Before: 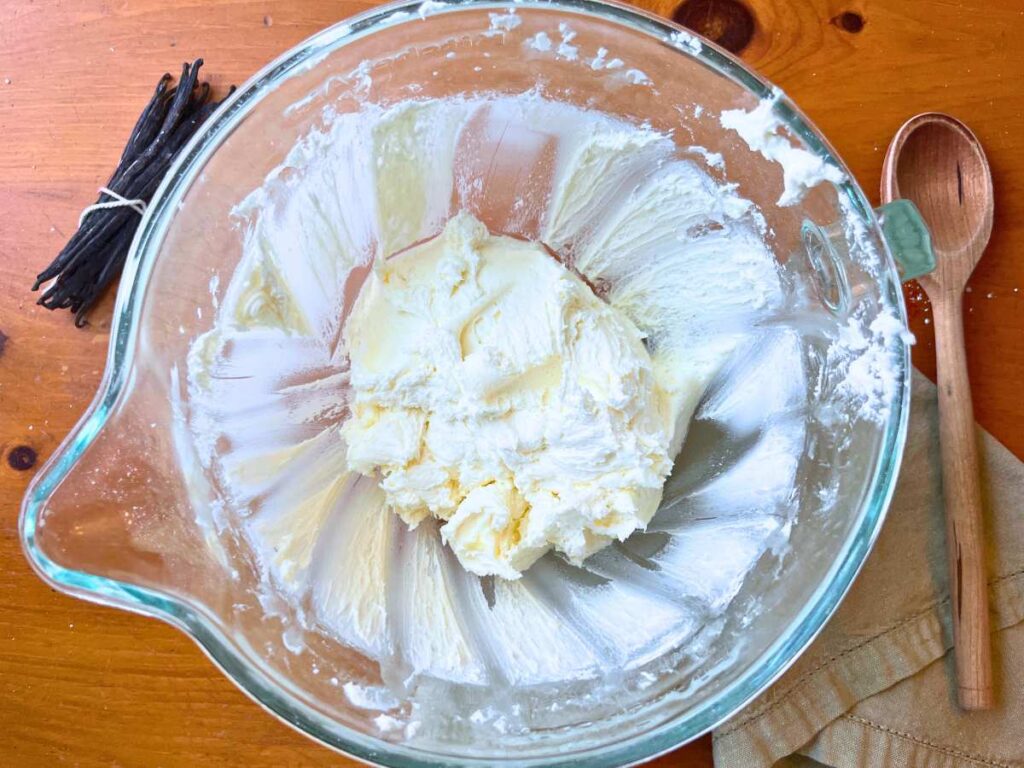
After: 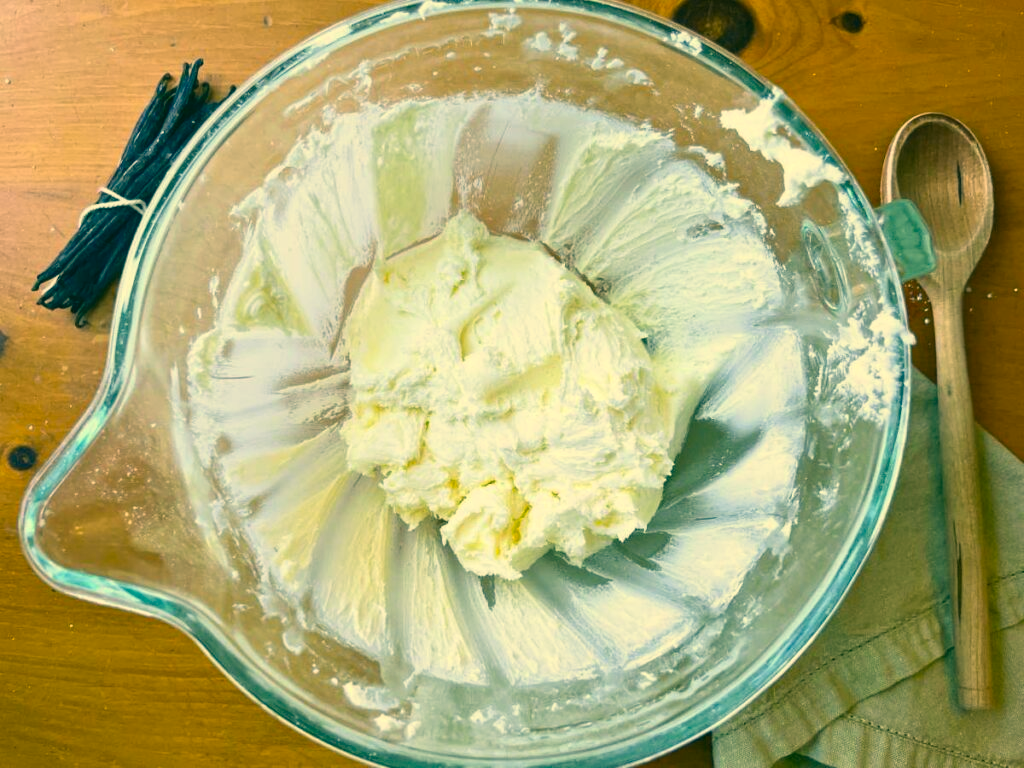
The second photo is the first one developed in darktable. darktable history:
color correction: highlights a* 1.87, highlights b* 34.69, shadows a* -37.17, shadows b* -5.99
